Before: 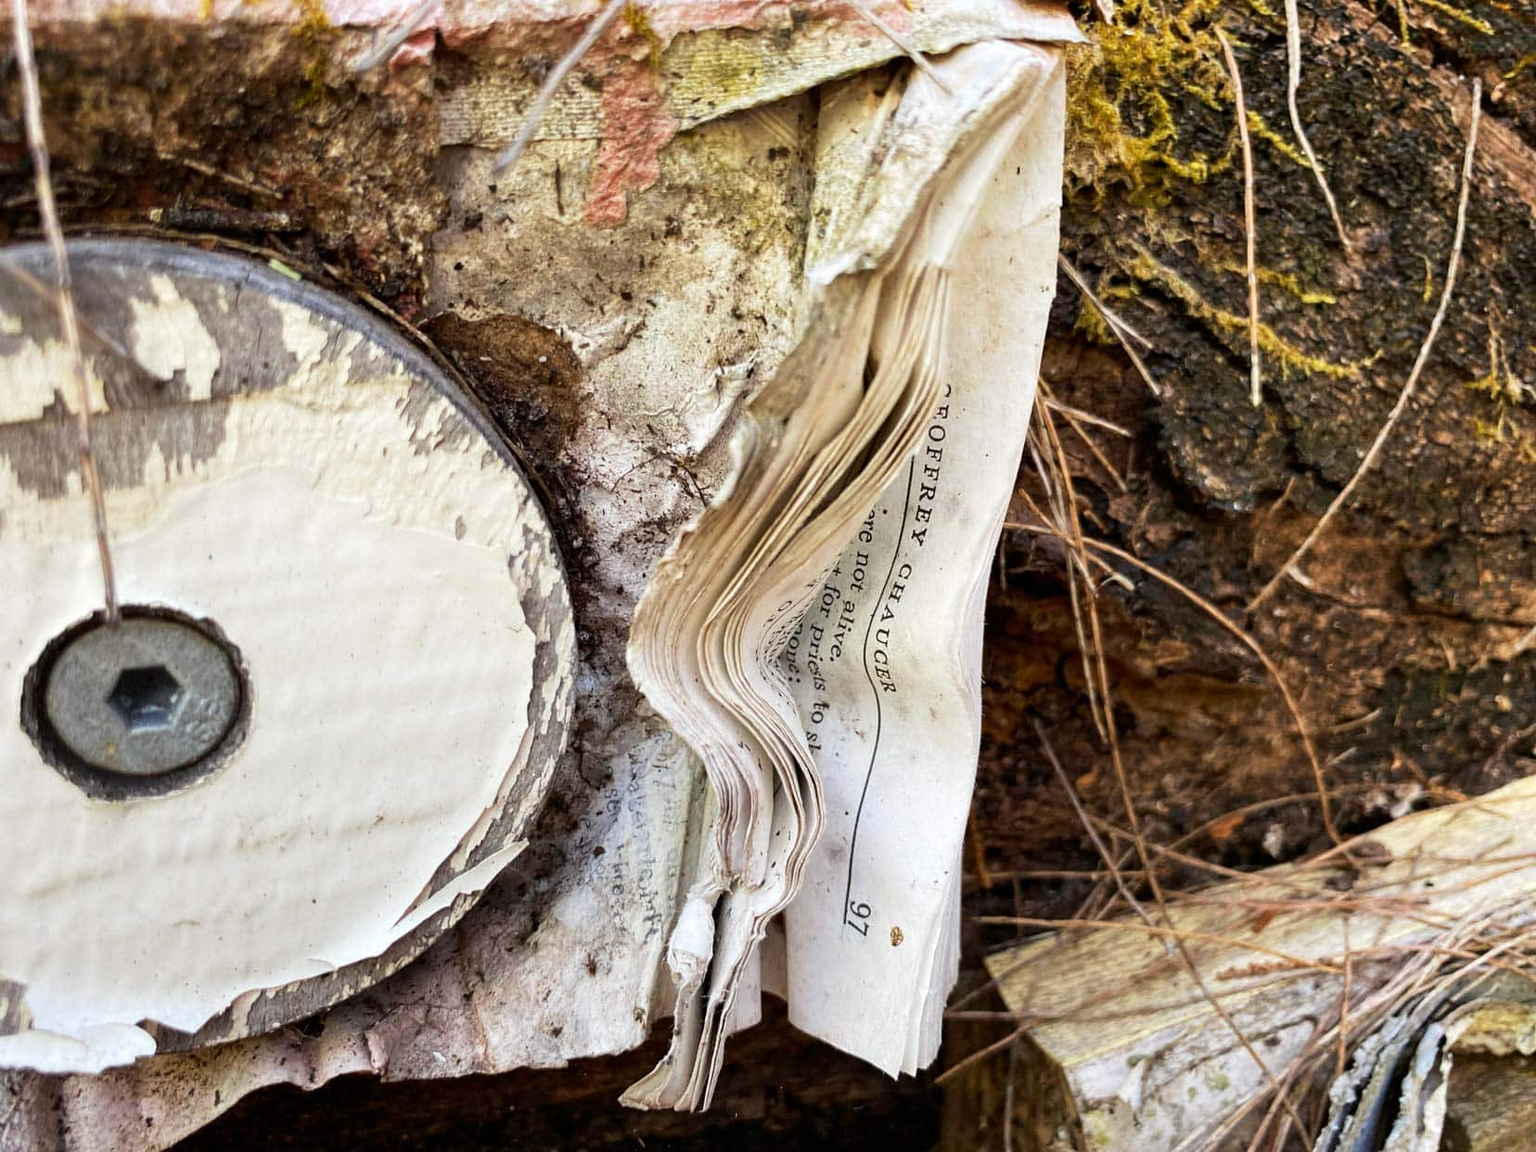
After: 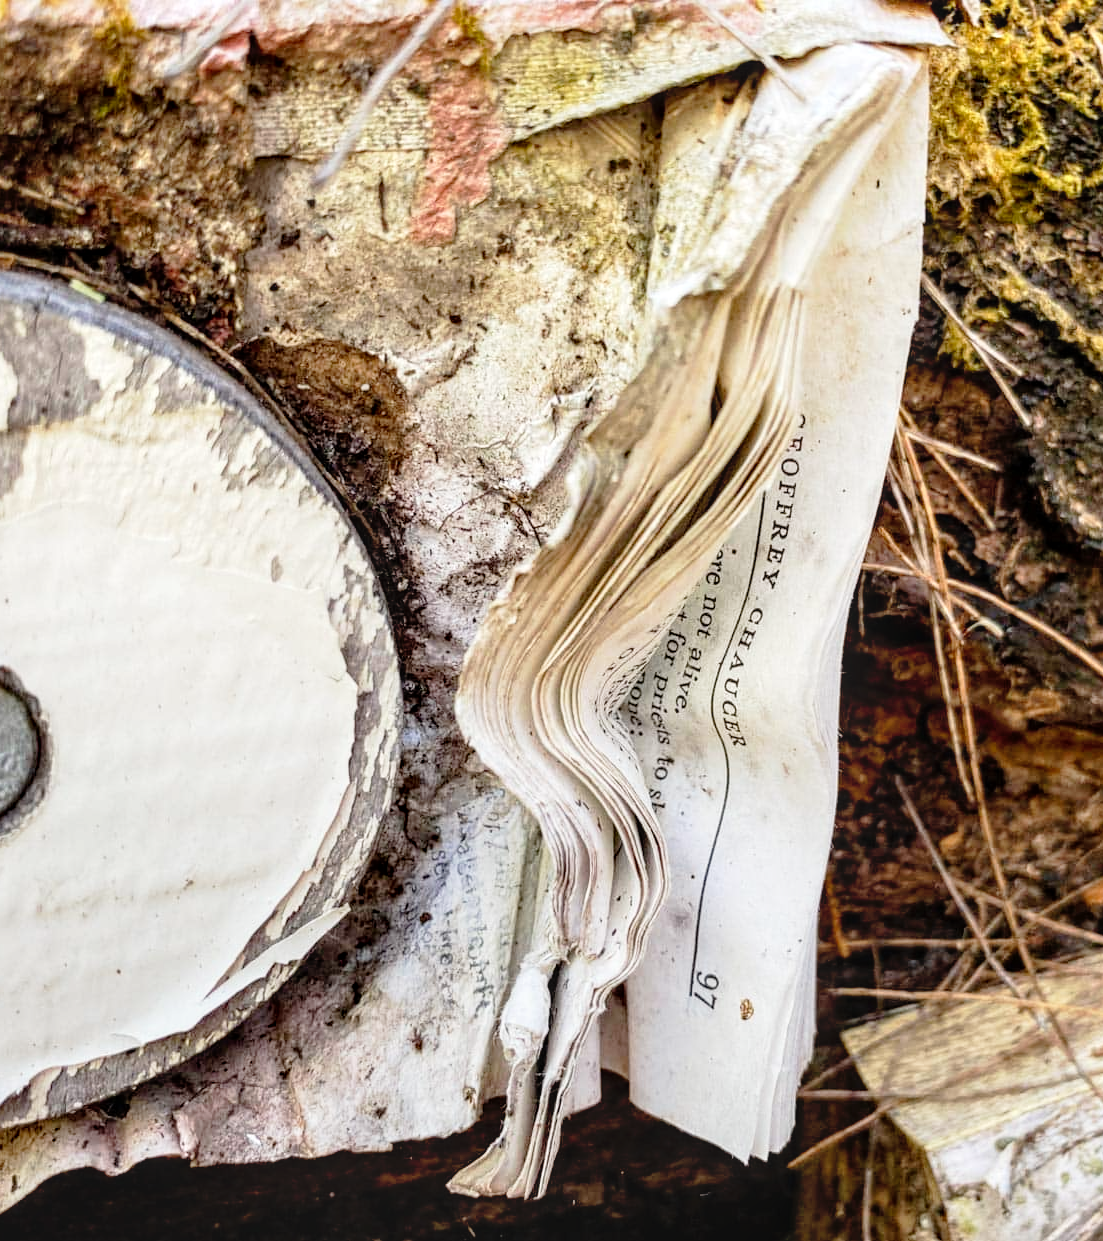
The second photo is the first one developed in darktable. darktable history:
tone curve: curves: ch0 [(0, 0) (0.003, 0.003) (0.011, 0.006) (0.025, 0.015) (0.044, 0.025) (0.069, 0.034) (0.1, 0.052) (0.136, 0.092) (0.177, 0.157) (0.224, 0.228) (0.277, 0.305) (0.335, 0.392) (0.399, 0.466) (0.468, 0.543) (0.543, 0.612) (0.623, 0.692) (0.709, 0.78) (0.801, 0.865) (0.898, 0.935) (1, 1)], preserve colors none
contrast brightness saturation: contrast 0.05, brightness 0.061, saturation 0.012
crop and rotate: left 13.401%, right 19.953%
local contrast: on, module defaults
